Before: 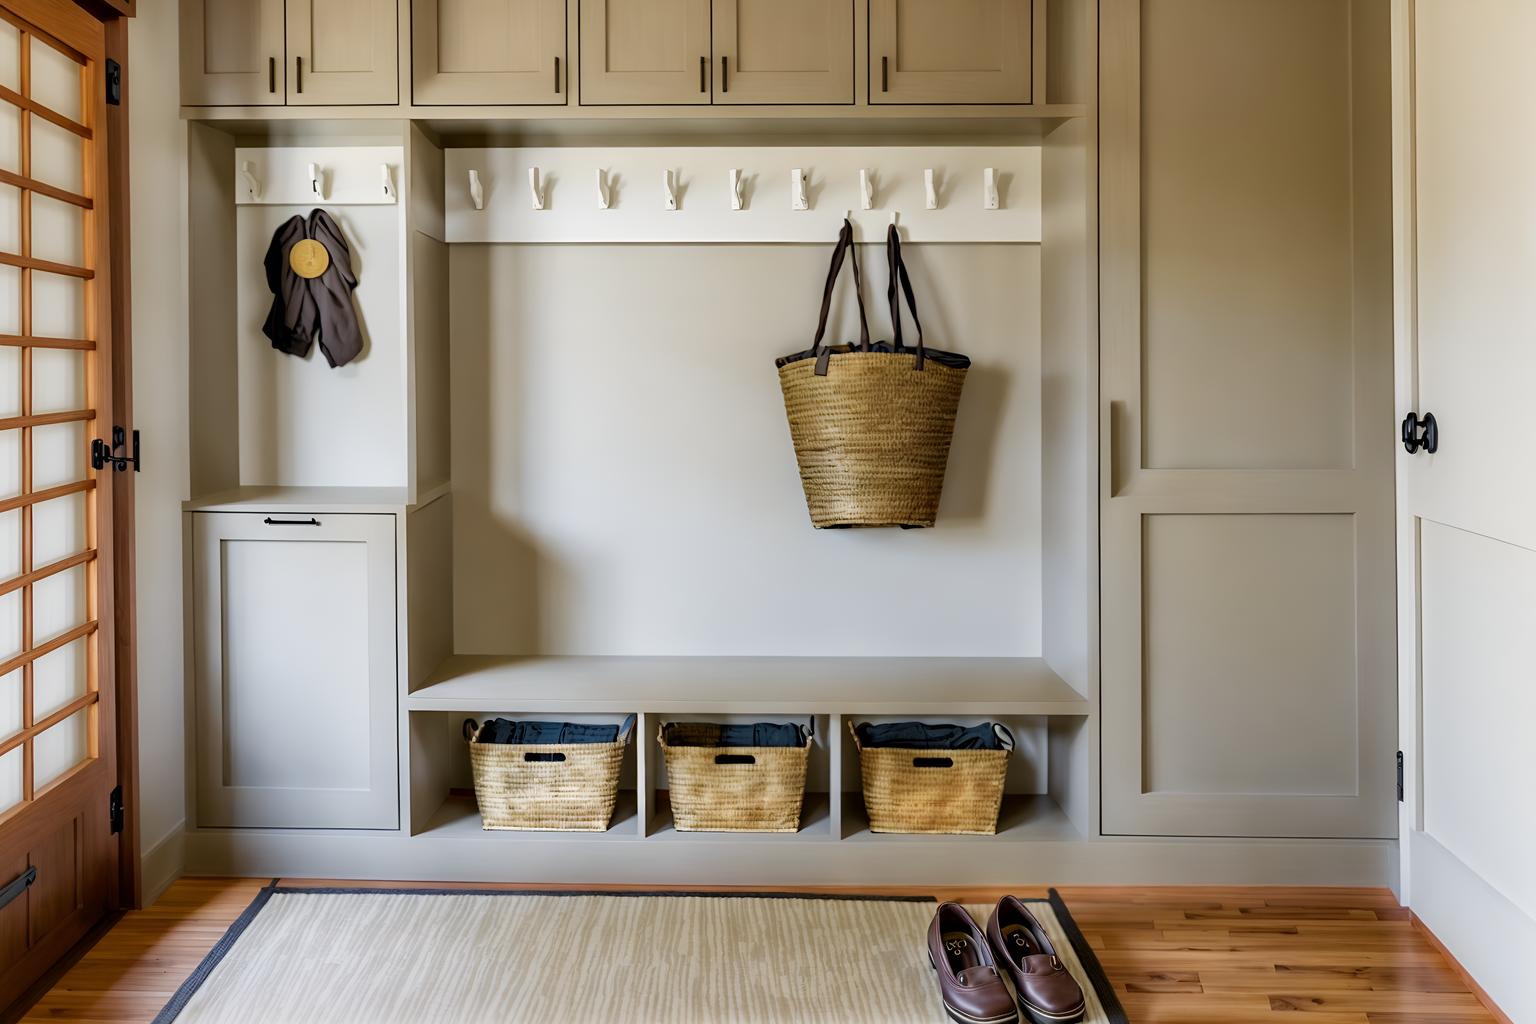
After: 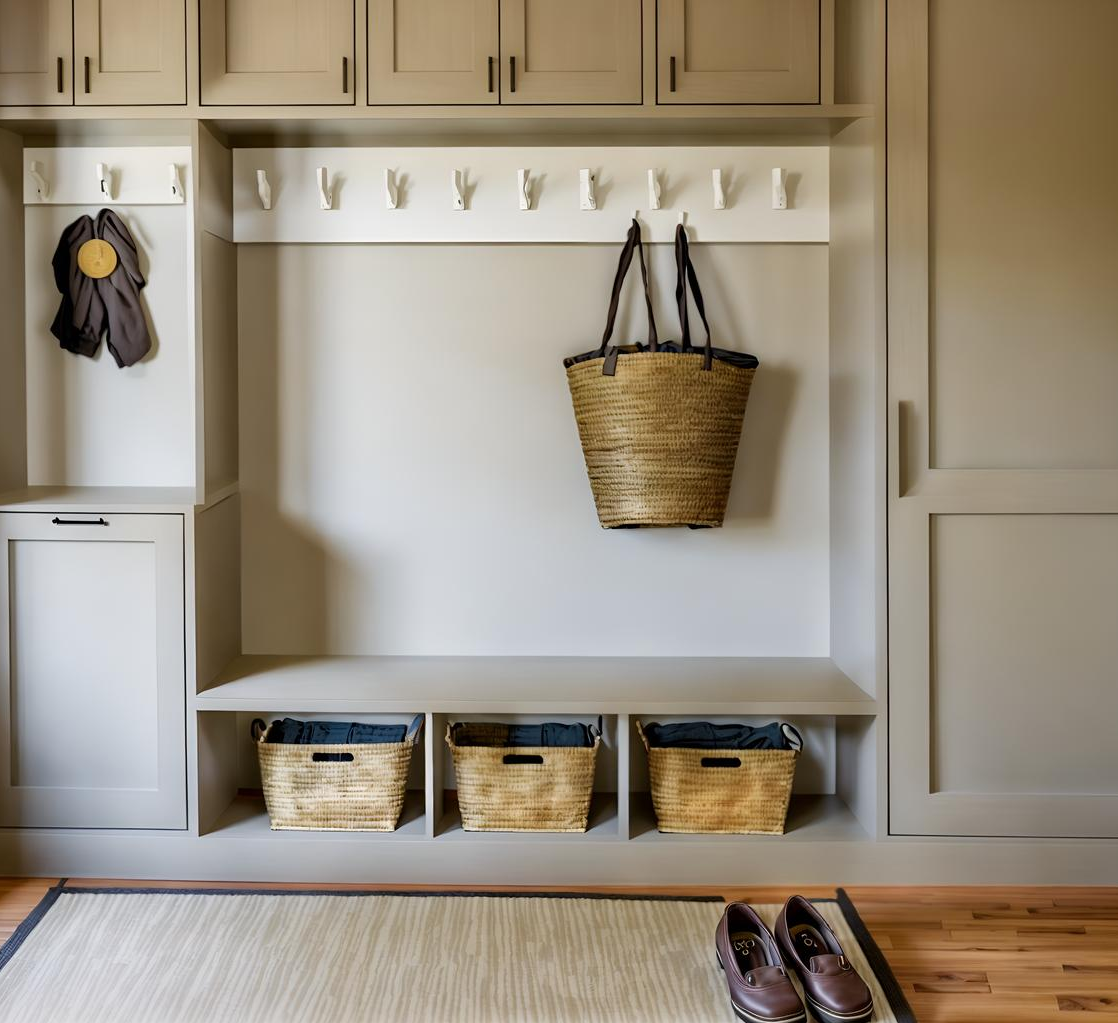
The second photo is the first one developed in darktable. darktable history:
crop: left 13.838%, right 13.324%
